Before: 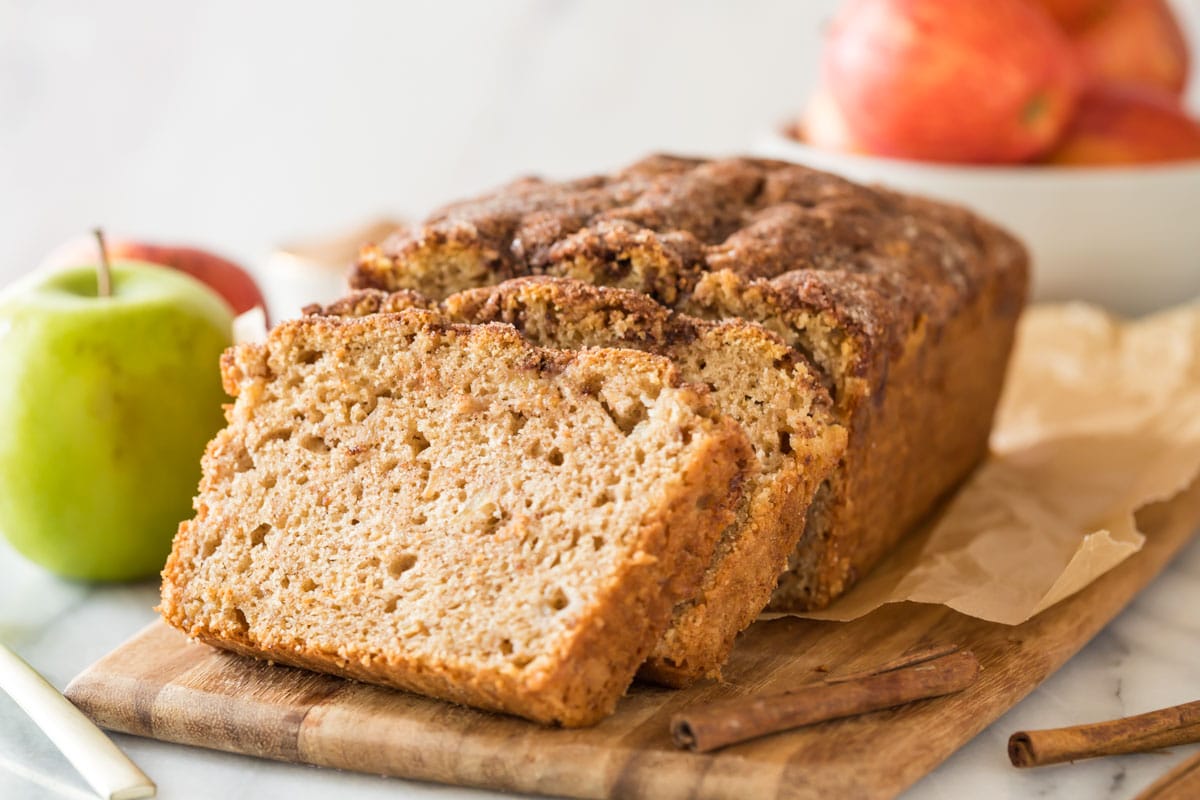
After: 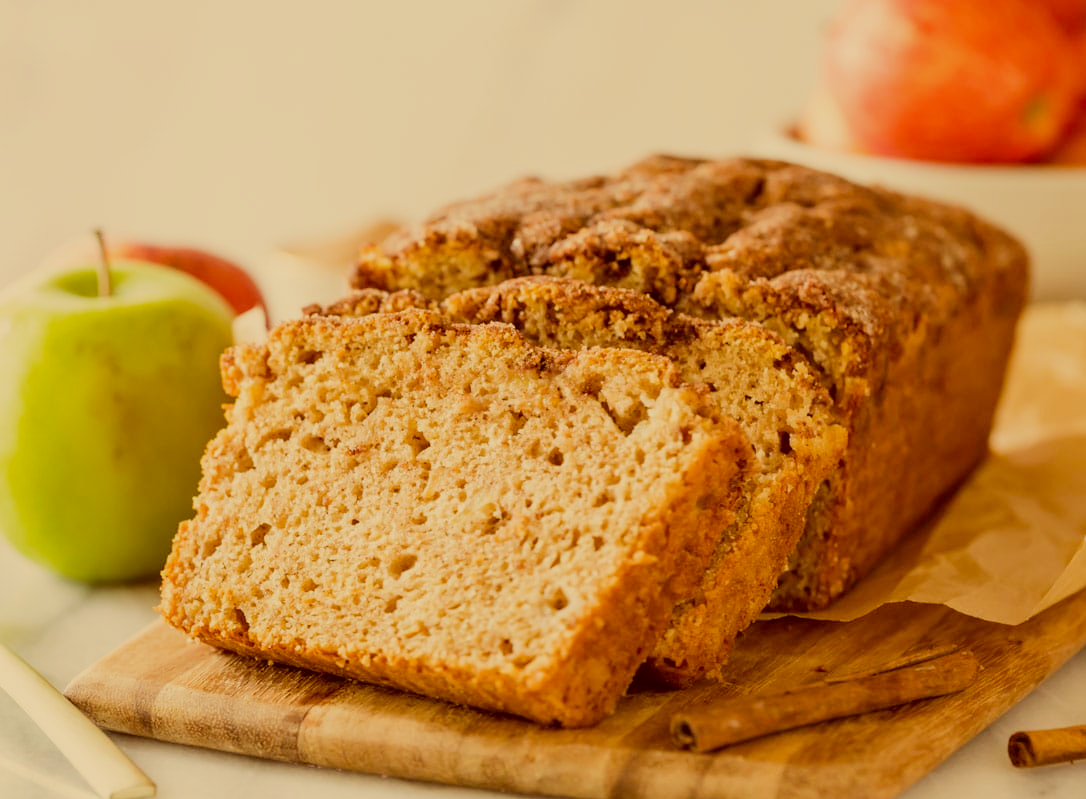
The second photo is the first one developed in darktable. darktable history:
filmic rgb: black relative exposure -7.65 EV, white relative exposure 4.56 EV, hardness 3.61
crop: right 9.493%, bottom 0.033%
color correction: highlights a* 0.983, highlights b* 23.74, shadows a* 16.05, shadows b* 24.12
